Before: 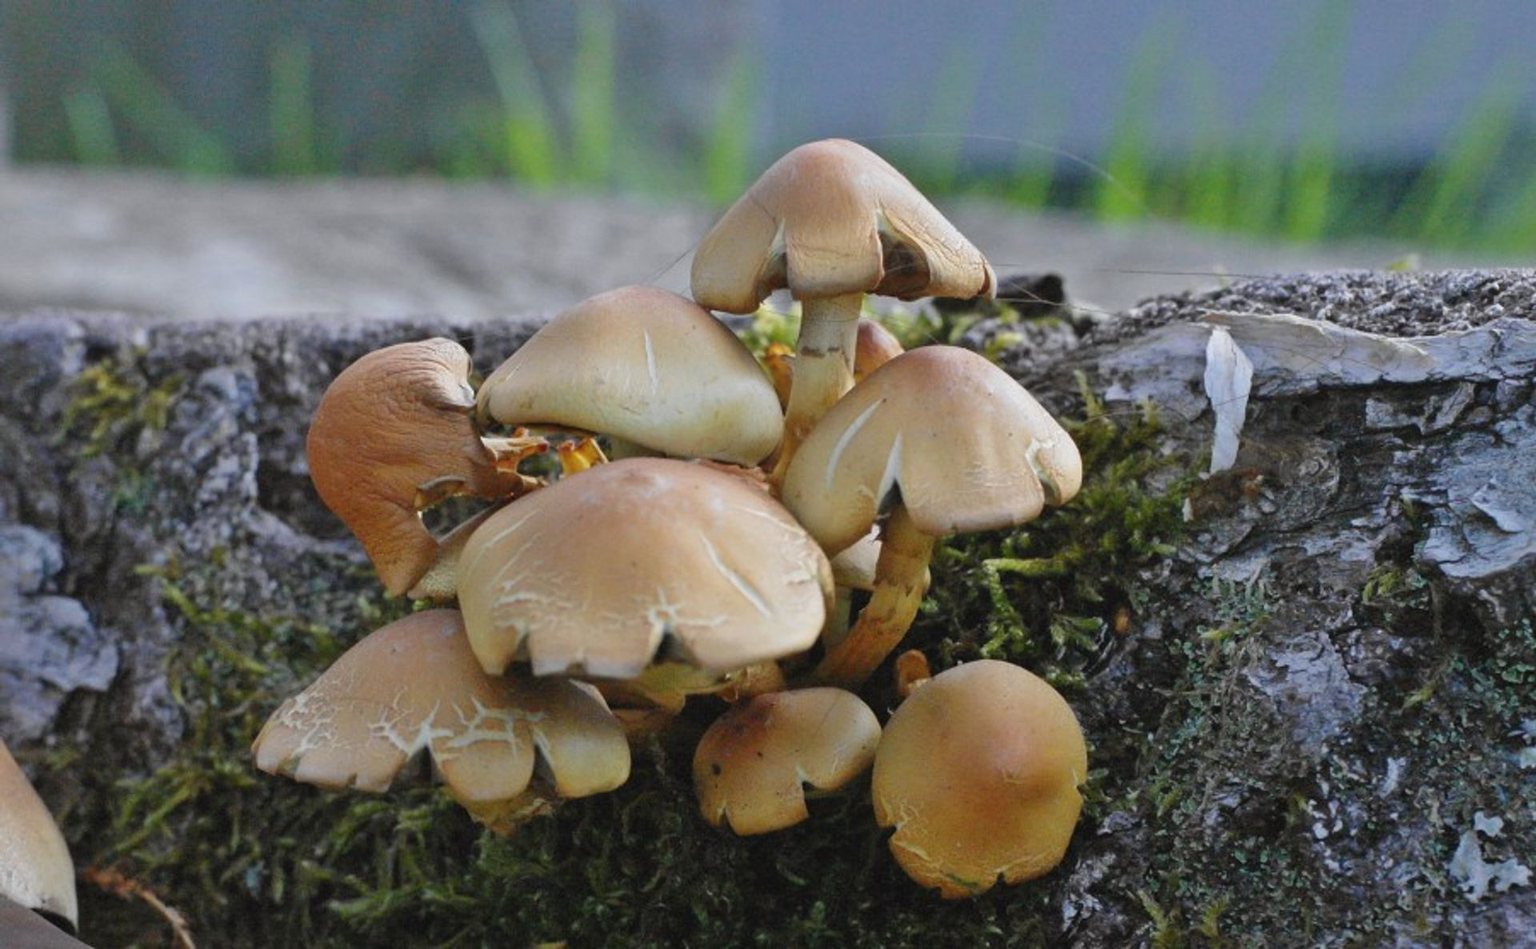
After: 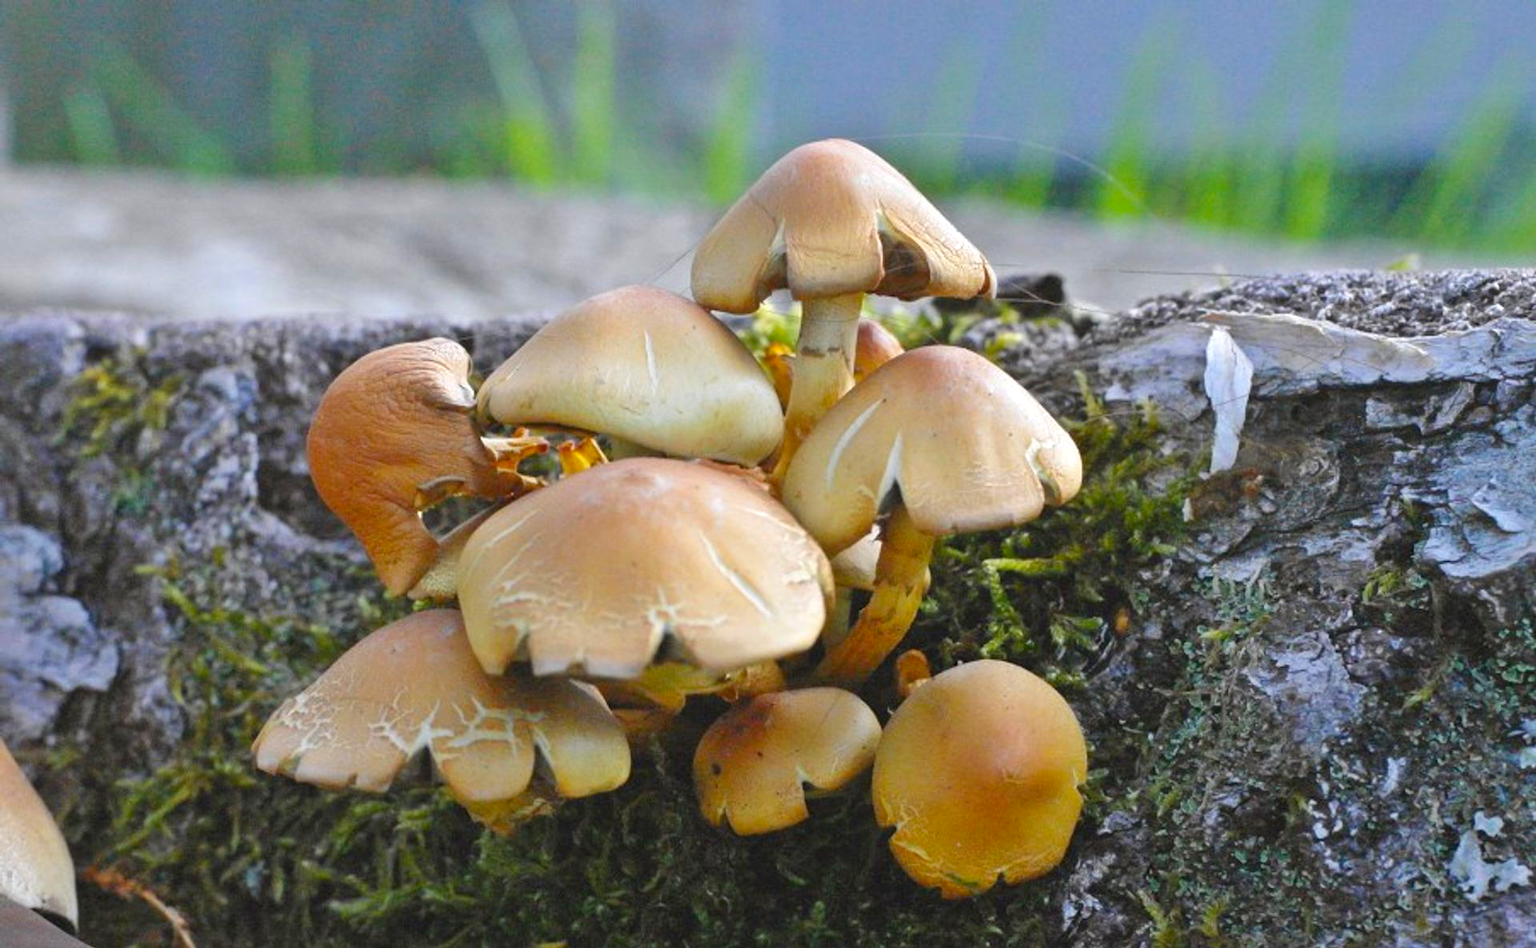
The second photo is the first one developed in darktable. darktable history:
color balance rgb: global offset › hue 171.21°, perceptual saturation grading › global saturation 19.913%, perceptual brilliance grading › global brilliance 18.519%, contrast -10.475%
